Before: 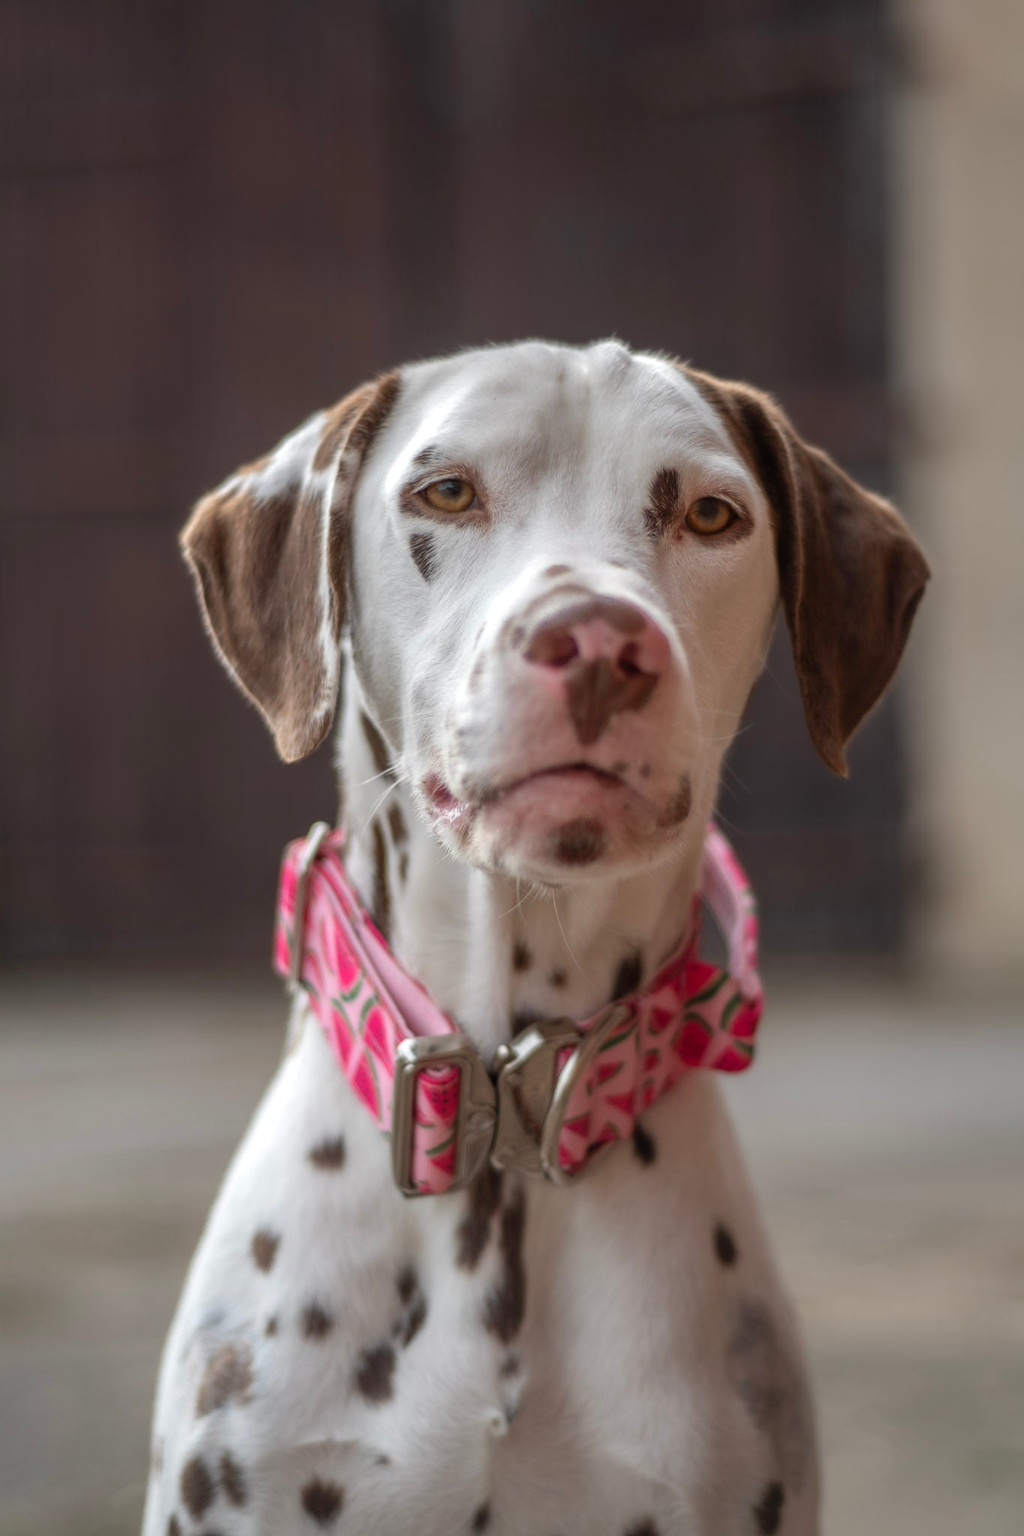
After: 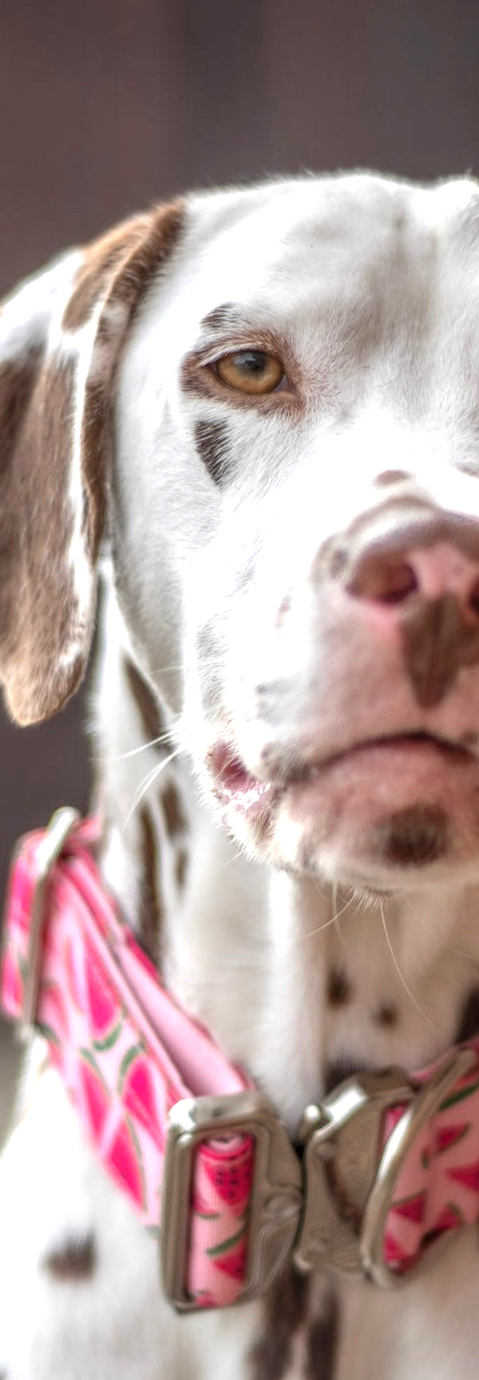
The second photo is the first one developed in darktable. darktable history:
exposure: black level correction 0, exposure 0.7 EV, compensate exposure bias true, compensate highlight preservation false
rotate and perspective: rotation 0.679°, lens shift (horizontal) 0.136, crop left 0.009, crop right 0.991, crop top 0.078, crop bottom 0.95
local contrast: on, module defaults
crop and rotate: left 29.476%, top 10.214%, right 35.32%, bottom 17.333%
